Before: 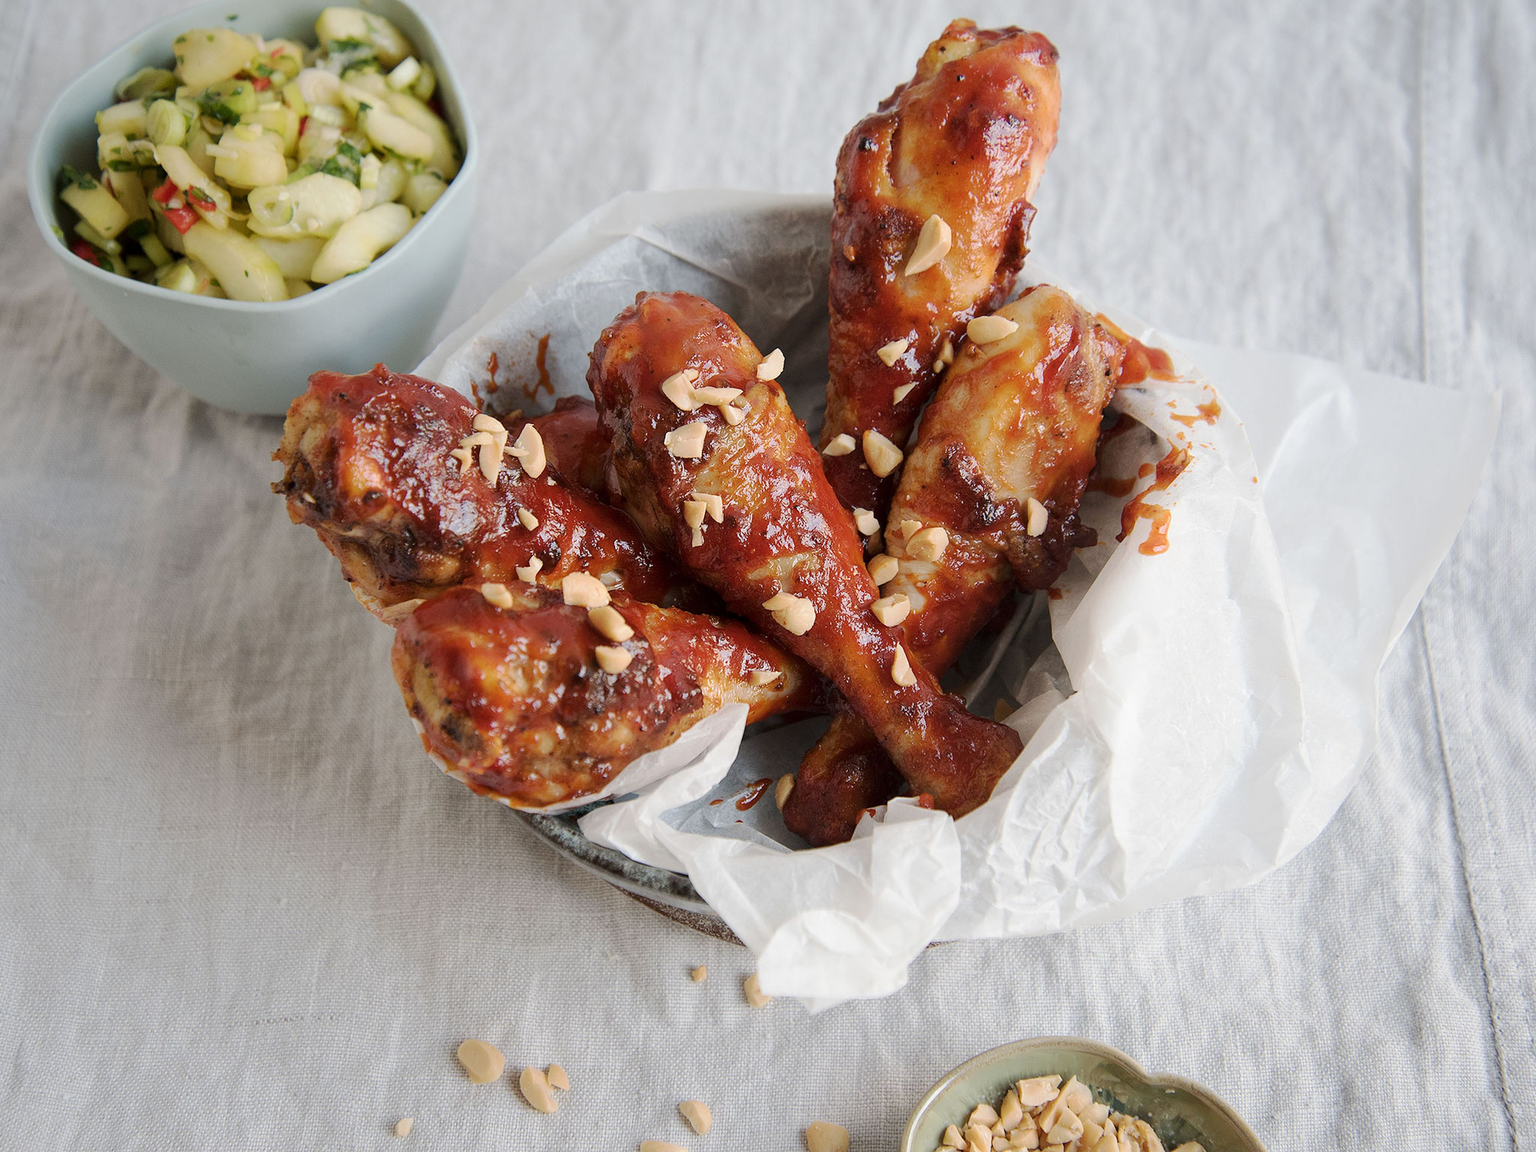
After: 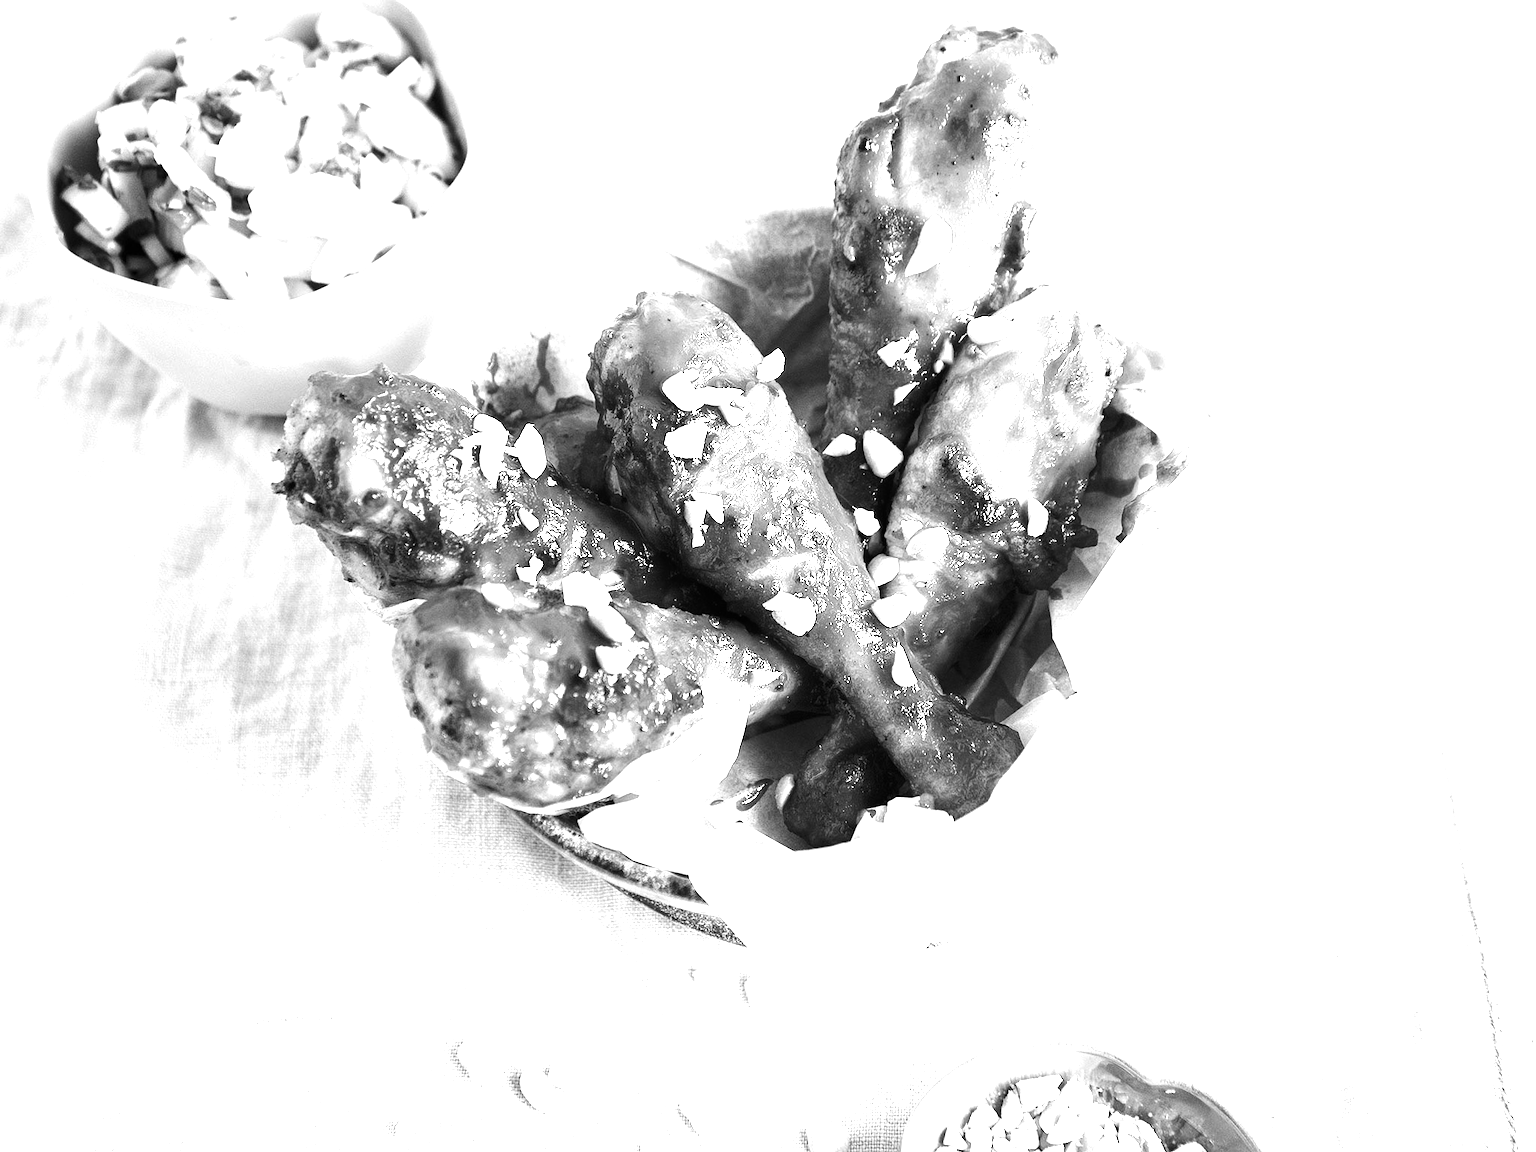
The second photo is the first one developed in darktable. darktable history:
color correction: highlights a* -5.94, highlights b* 11.19
exposure: black level correction 0, exposure 1.173 EV, compensate exposure bias true, compensate highlight preservation false
tone equalizer: -8 EV -1.08 EV, -7 EV -1.01 EV, -6 EV -0.867 EV, -5 EV -0.578 EV, -3 EV 0.578 EV, -2 EV 0.867 EV, -1 EV 1.01 EV, +0 EV 1.08 EV, edges refinement/feathering 500, mask exposure compensation -1.57 EV, preserve details no
monochrome: a 30.25, b 92.03
